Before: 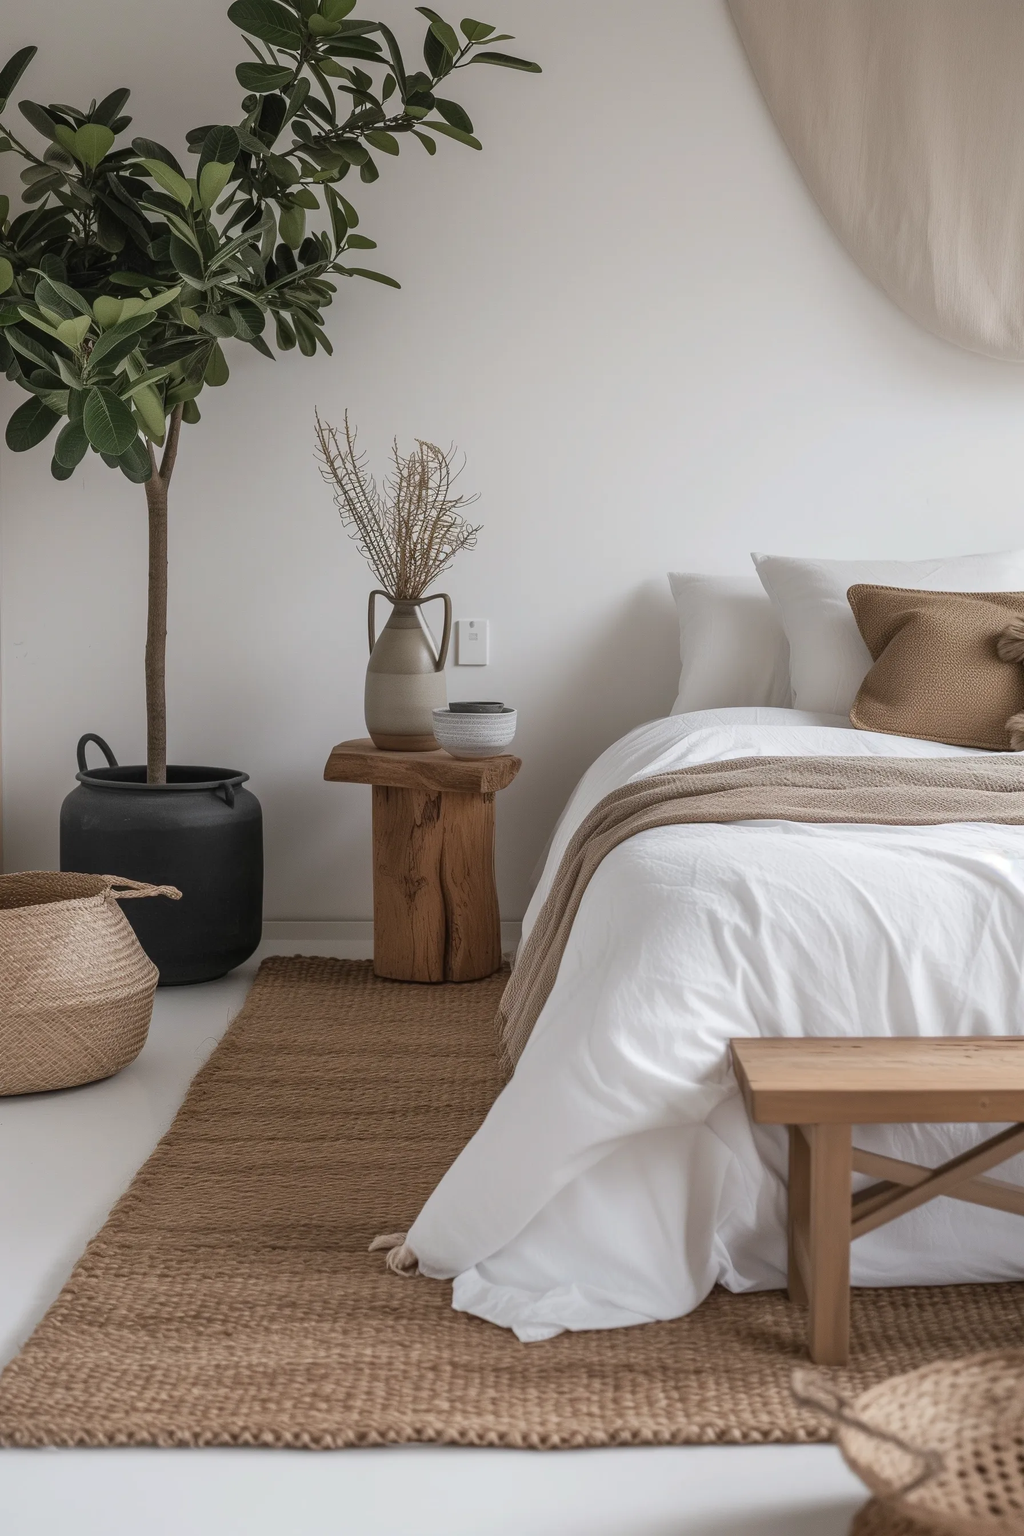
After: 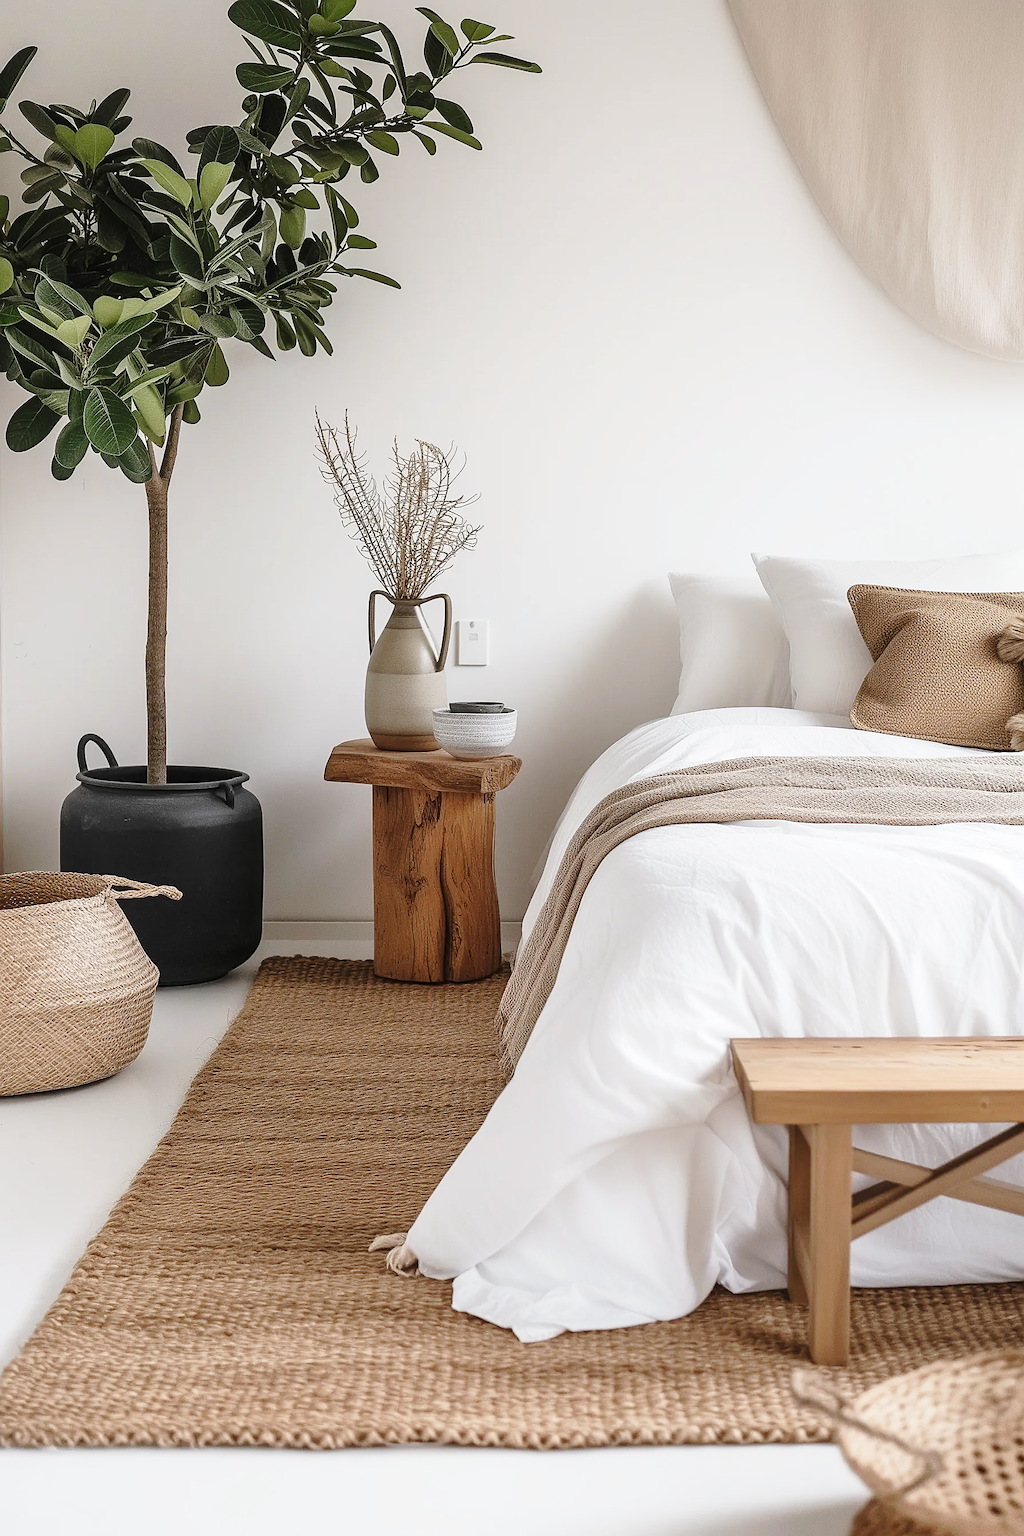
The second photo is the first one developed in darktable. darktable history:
sharpen: radius 1.4, amount 1.25, threshold 0.7
base curve: curves: ch0 [(0, 0) (0.028, 0.03) (0.121, 0.232) (0.46, 0.748) (0.859, 0.968) (1, 1)], preserve colors none
